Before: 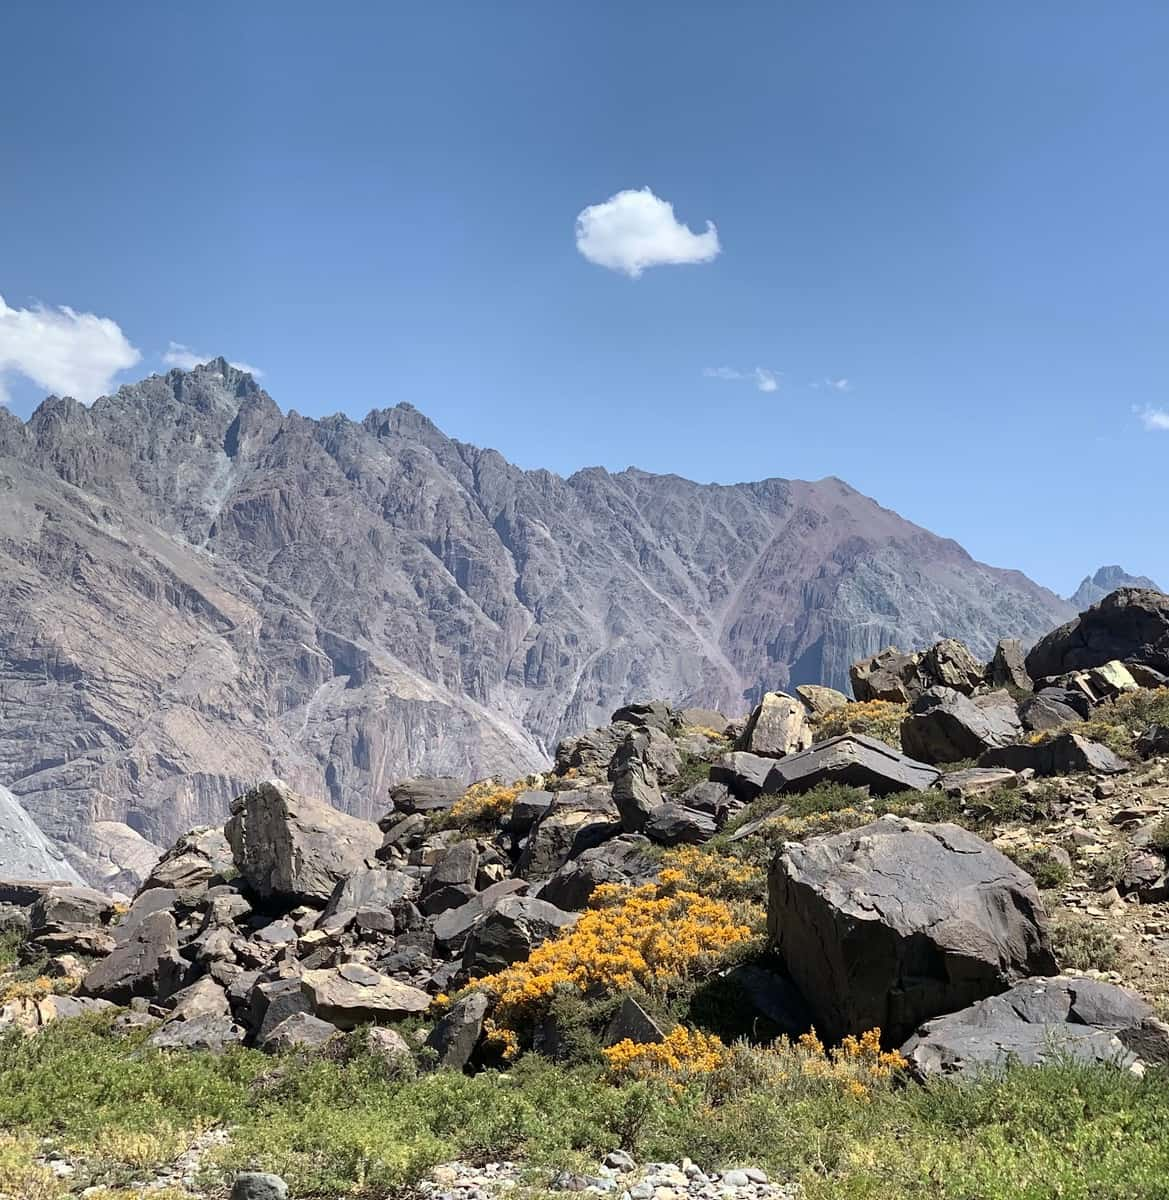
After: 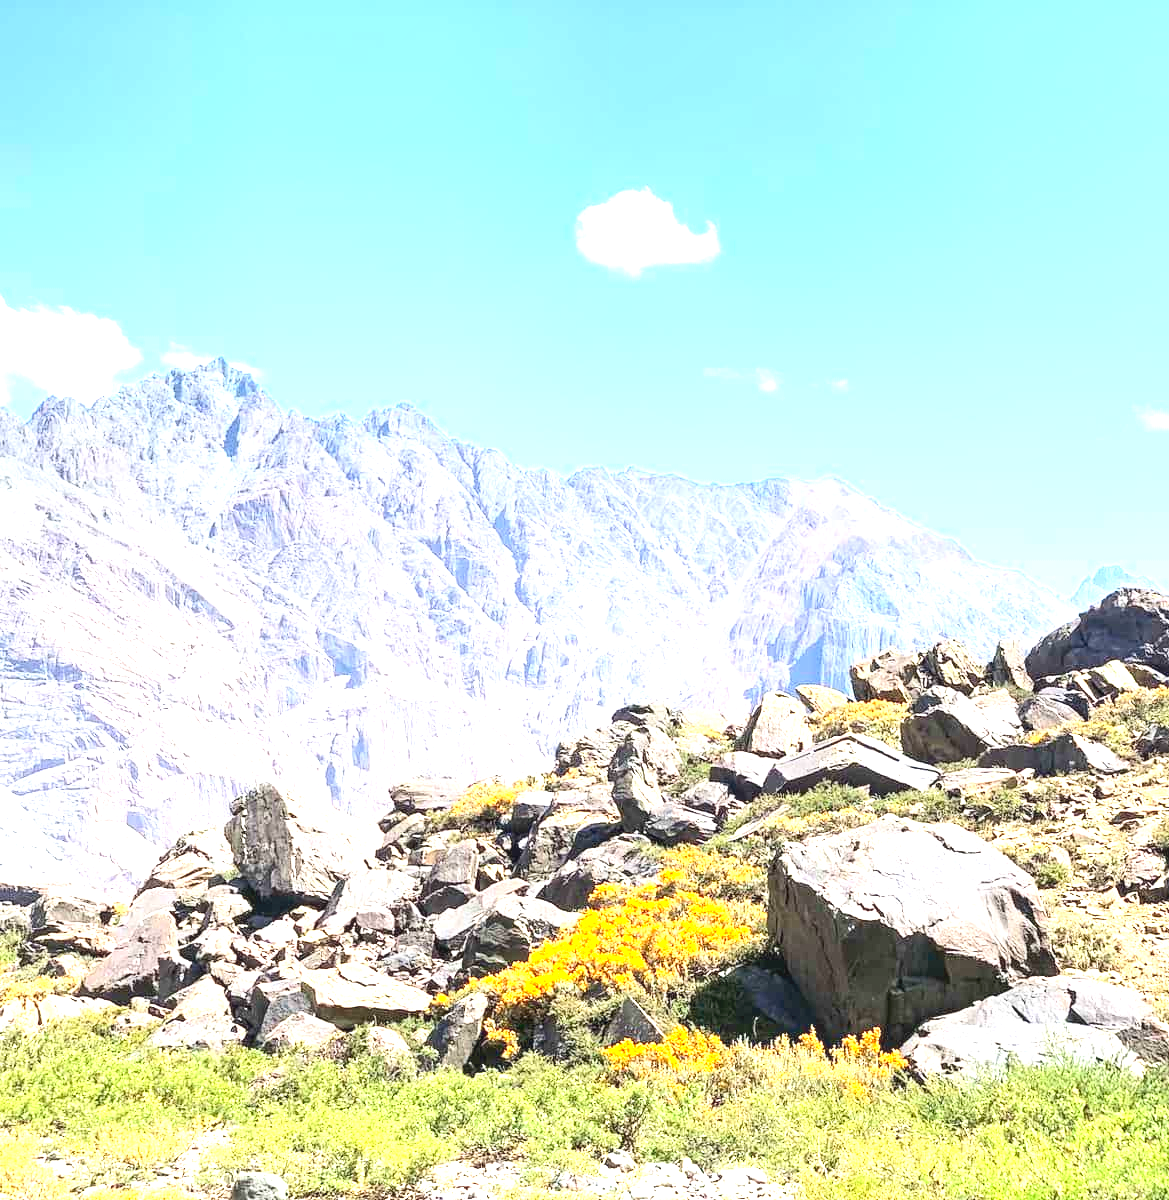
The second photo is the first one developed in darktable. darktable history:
exposure: black level correction 0, exposure 1.993 EV, compensate exposure bias true, compensate highlight preservation false
contrast brightness saturation: contrast 0.201, brightness 0.167, saturation 0.219
local contrast: on, module defaults
